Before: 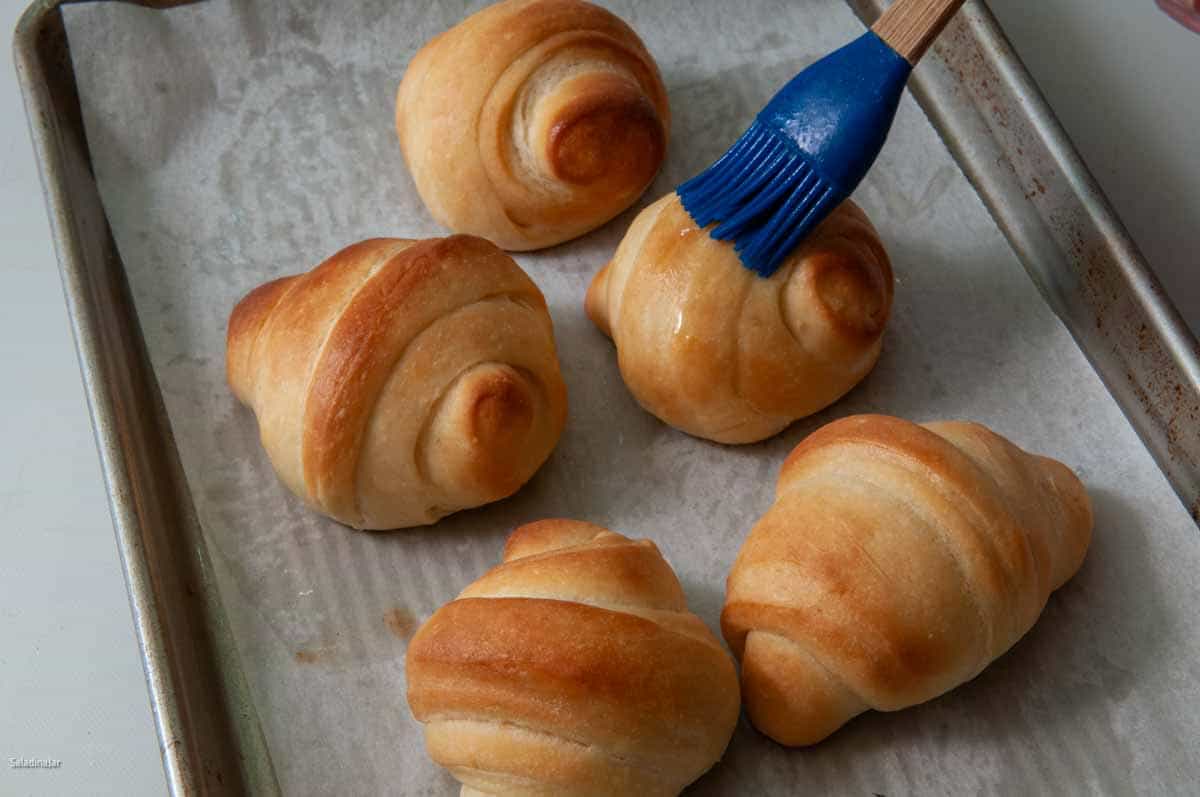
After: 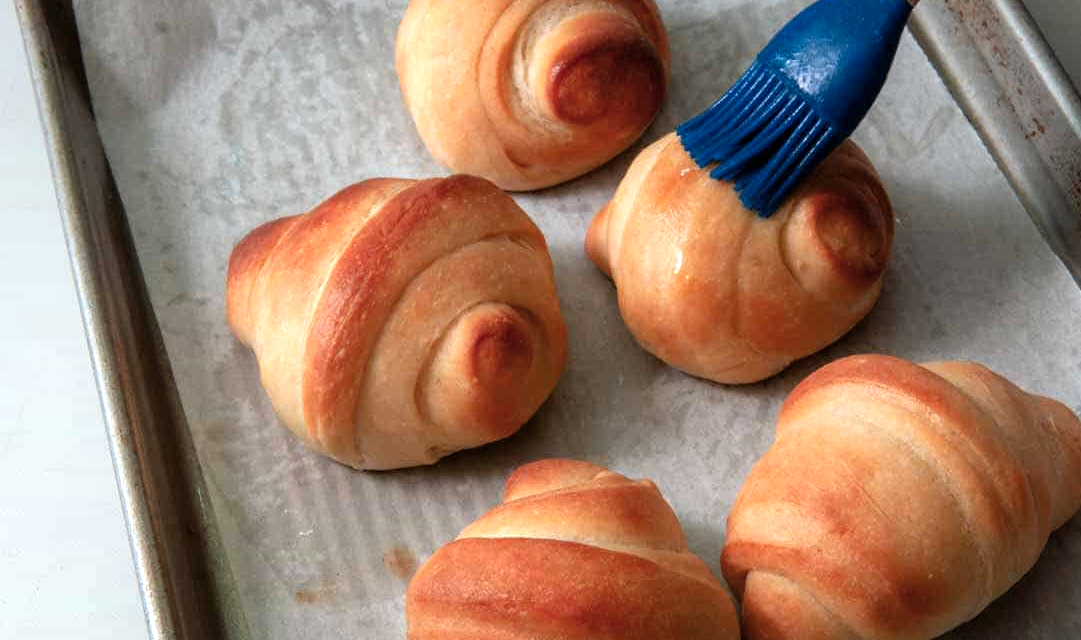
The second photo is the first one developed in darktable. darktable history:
color zones: curves: ch1 [(0.29, 0.492) (0.373, 0.185) (0.509, 0.481)]; ch2 [(0.25, 0.462) (0.749, 0.457)]
crop: top 7.534%, right 9.893%, bottom 12.093%
tone equalizer: -8 EV -0.744 EV, -7 EV -0.733 EV, -6 EV -0.573 EV, -5 EV -0.371 EV, -3 EV 0.402 EV, -2 EV 0.6 EV, -1 EV 0.679 EV, +0 EV 0.754 EV
